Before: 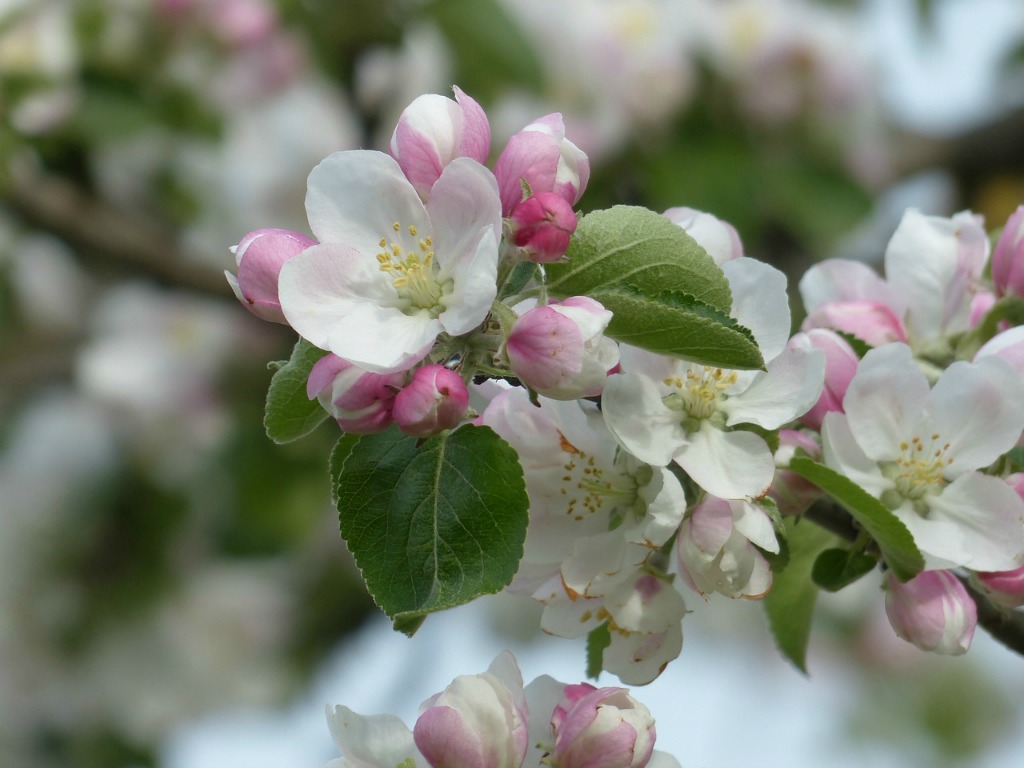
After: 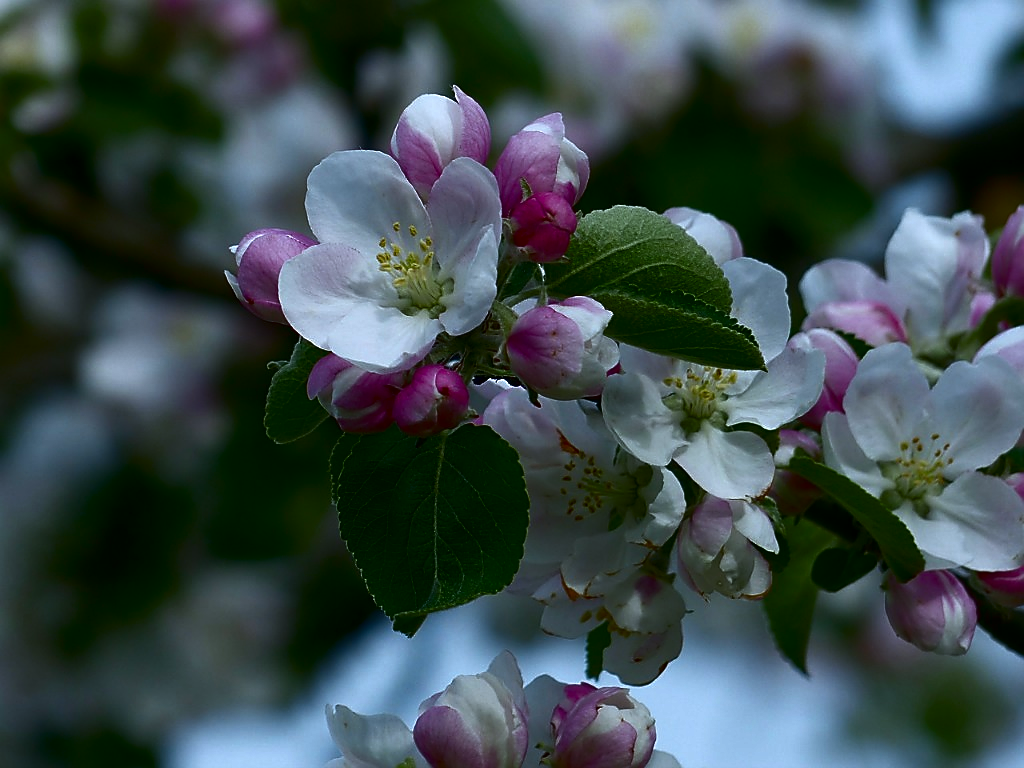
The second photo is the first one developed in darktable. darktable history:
contrast brightness saturation: contrast 0.09, brightness -0.59, saturation 0.17
sharpen: radius 1.4, amount 1.25, threshold 0.7
white balance: red 0.931, blue 1.11
